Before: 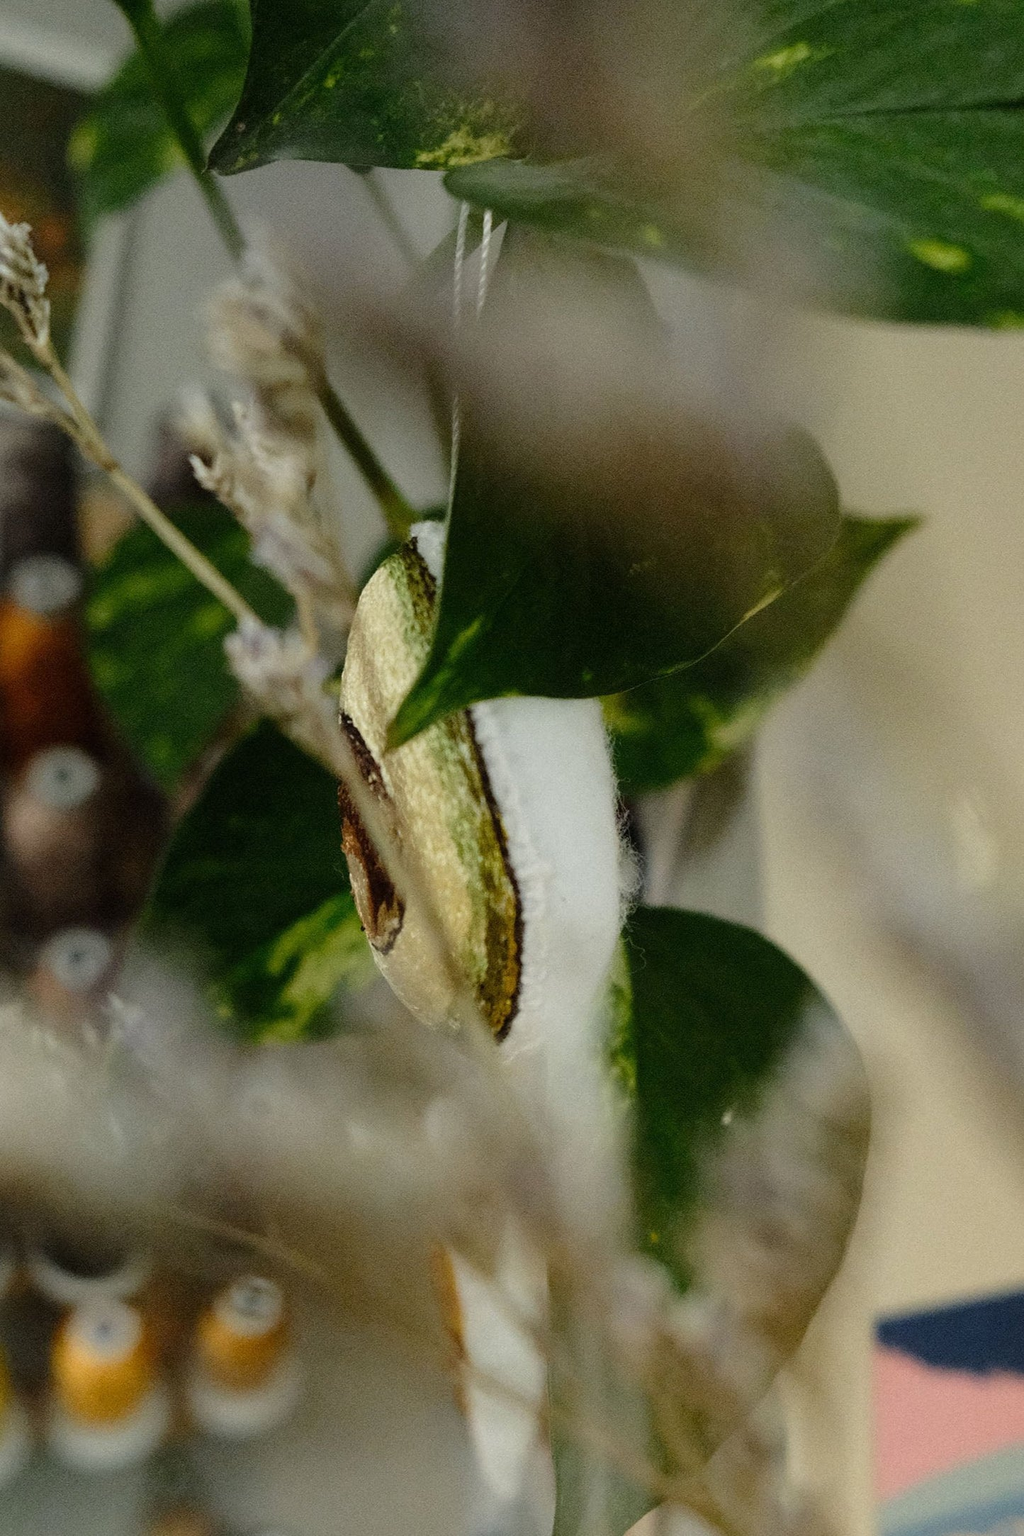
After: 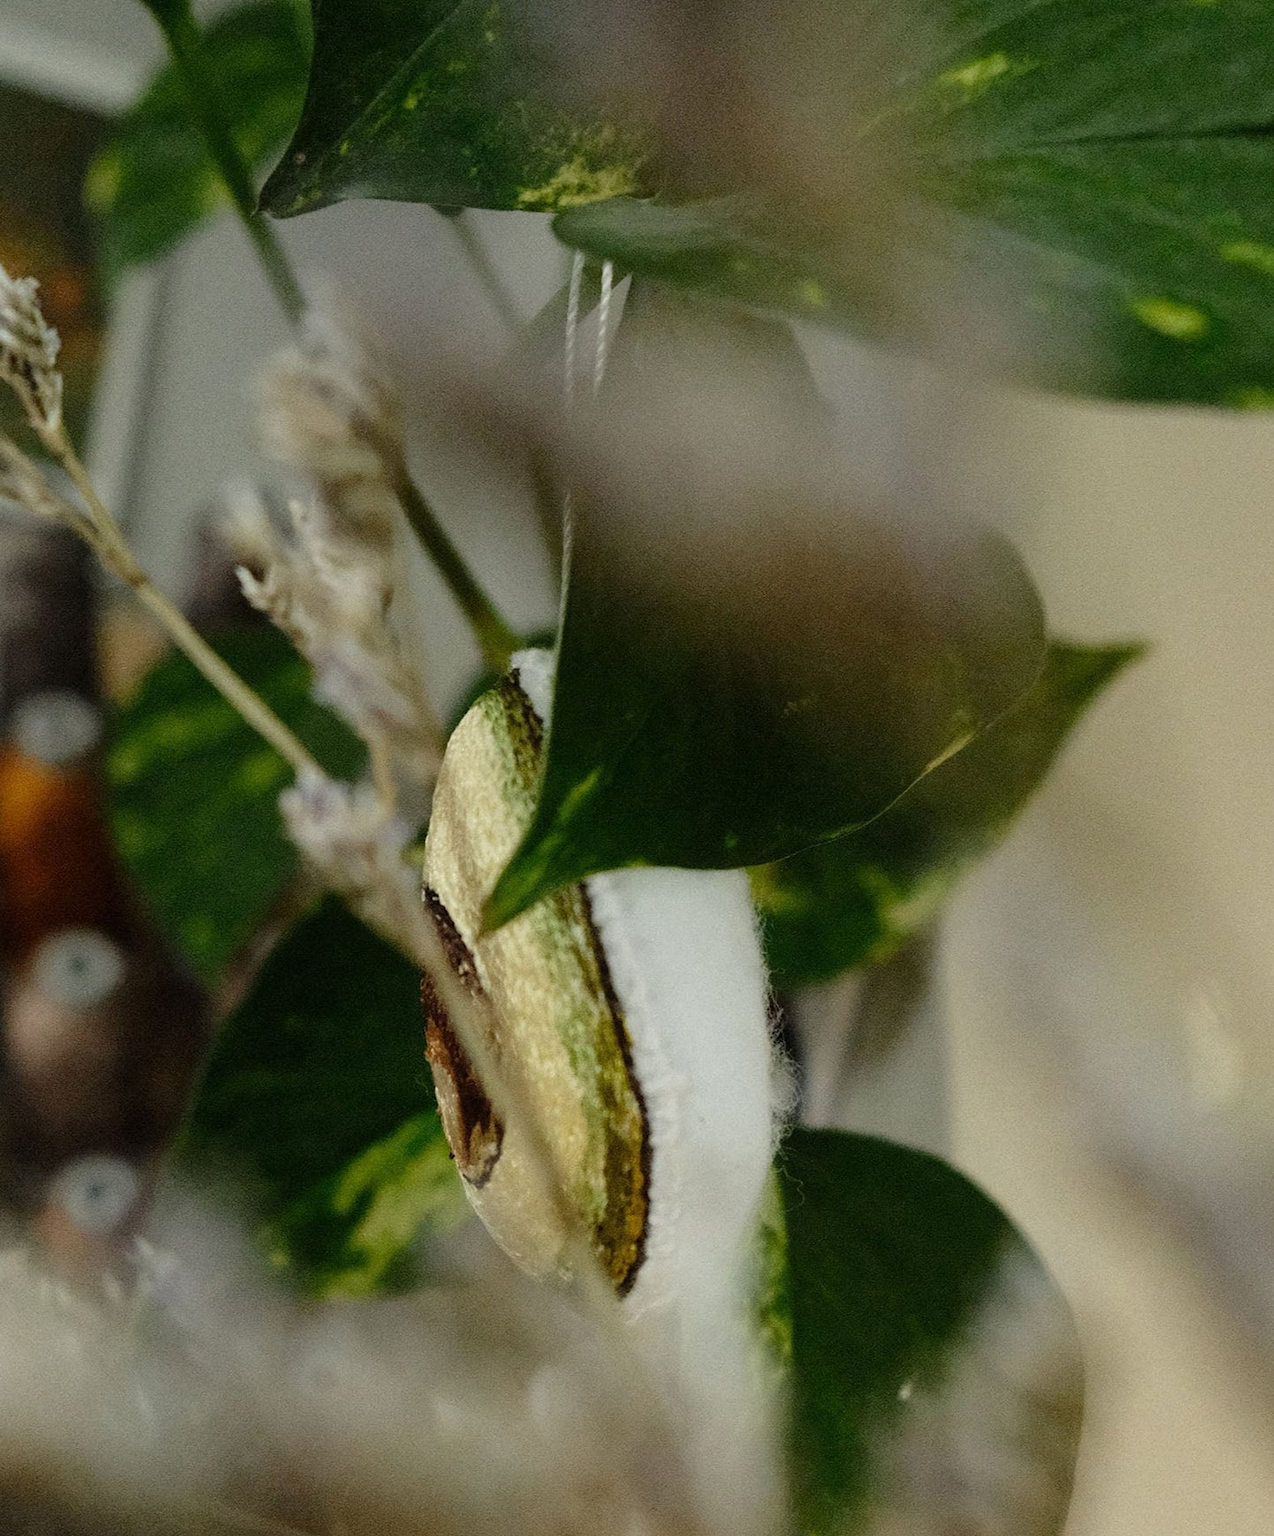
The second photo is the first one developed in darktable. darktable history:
crop: bottom 19.637%
